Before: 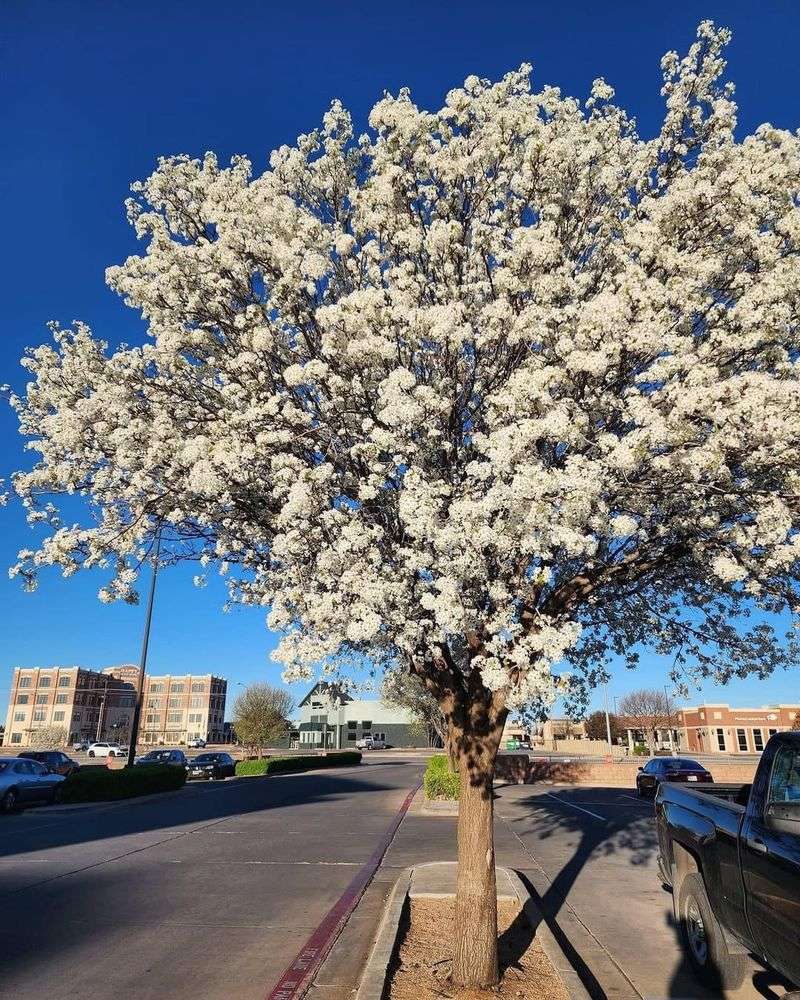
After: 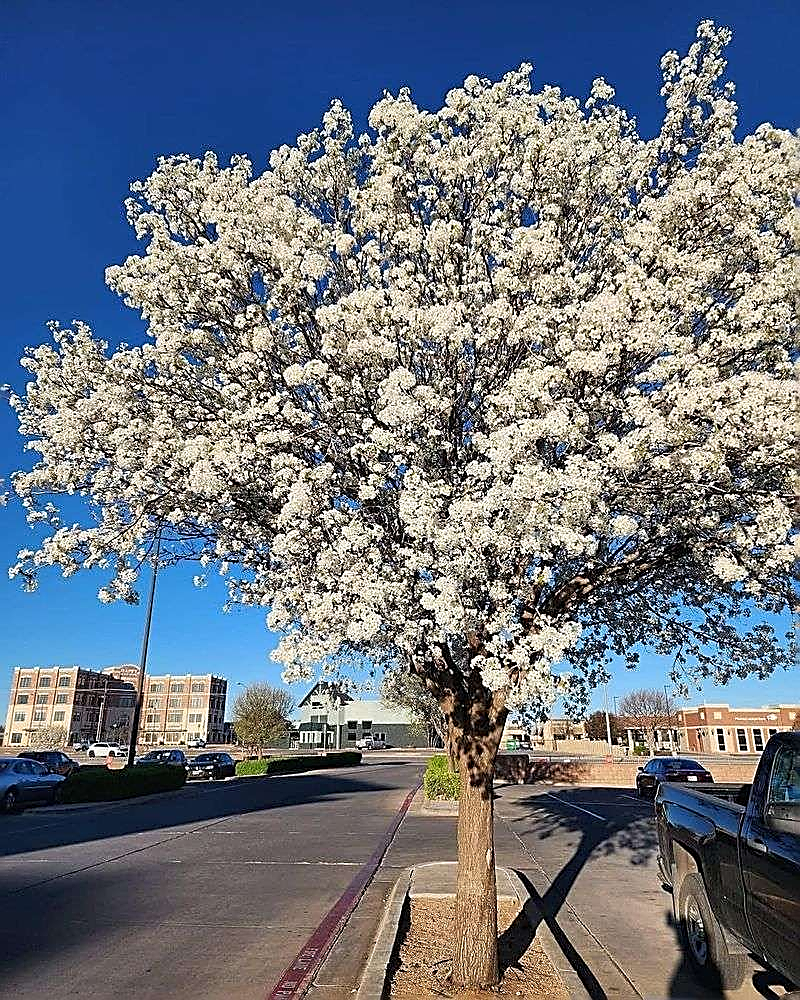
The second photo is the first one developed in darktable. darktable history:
sharpen: radius 1.698, amount 1.307
